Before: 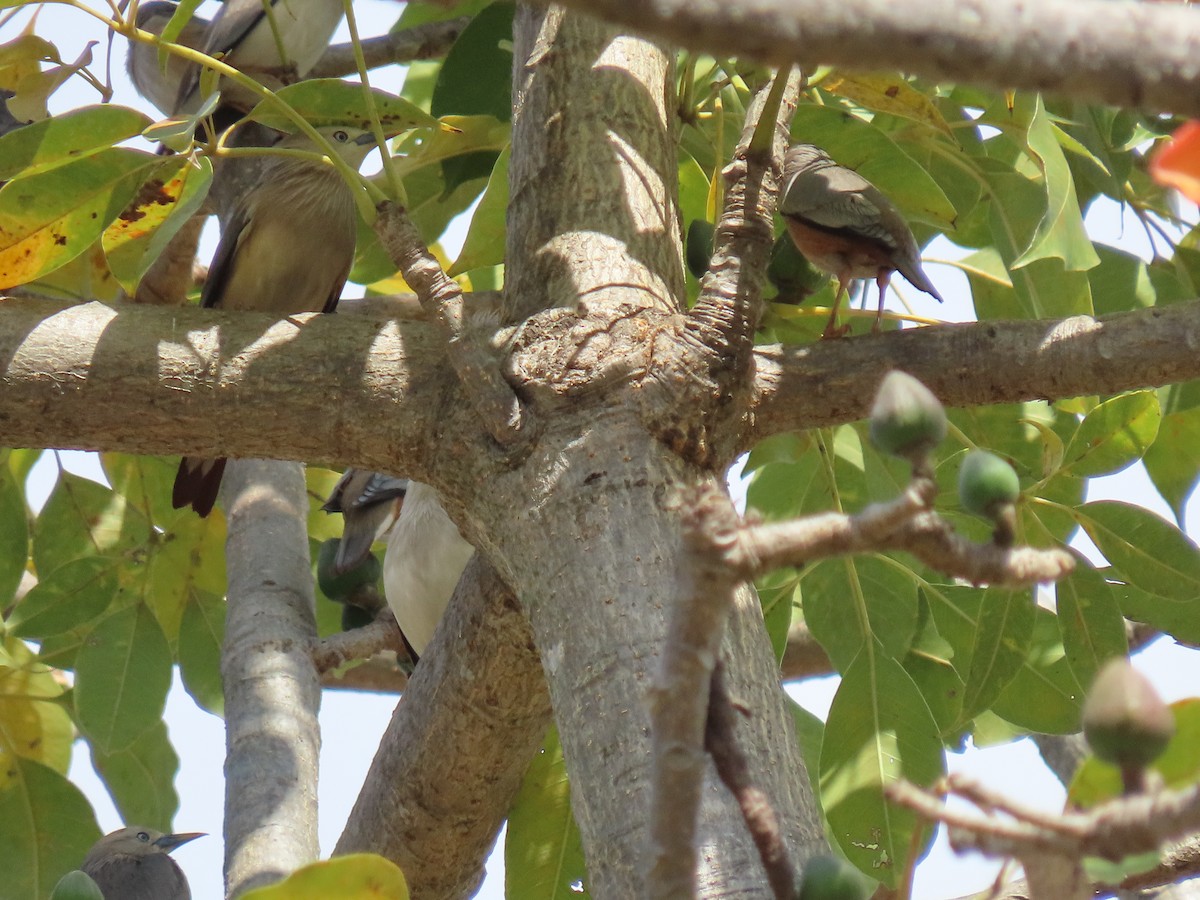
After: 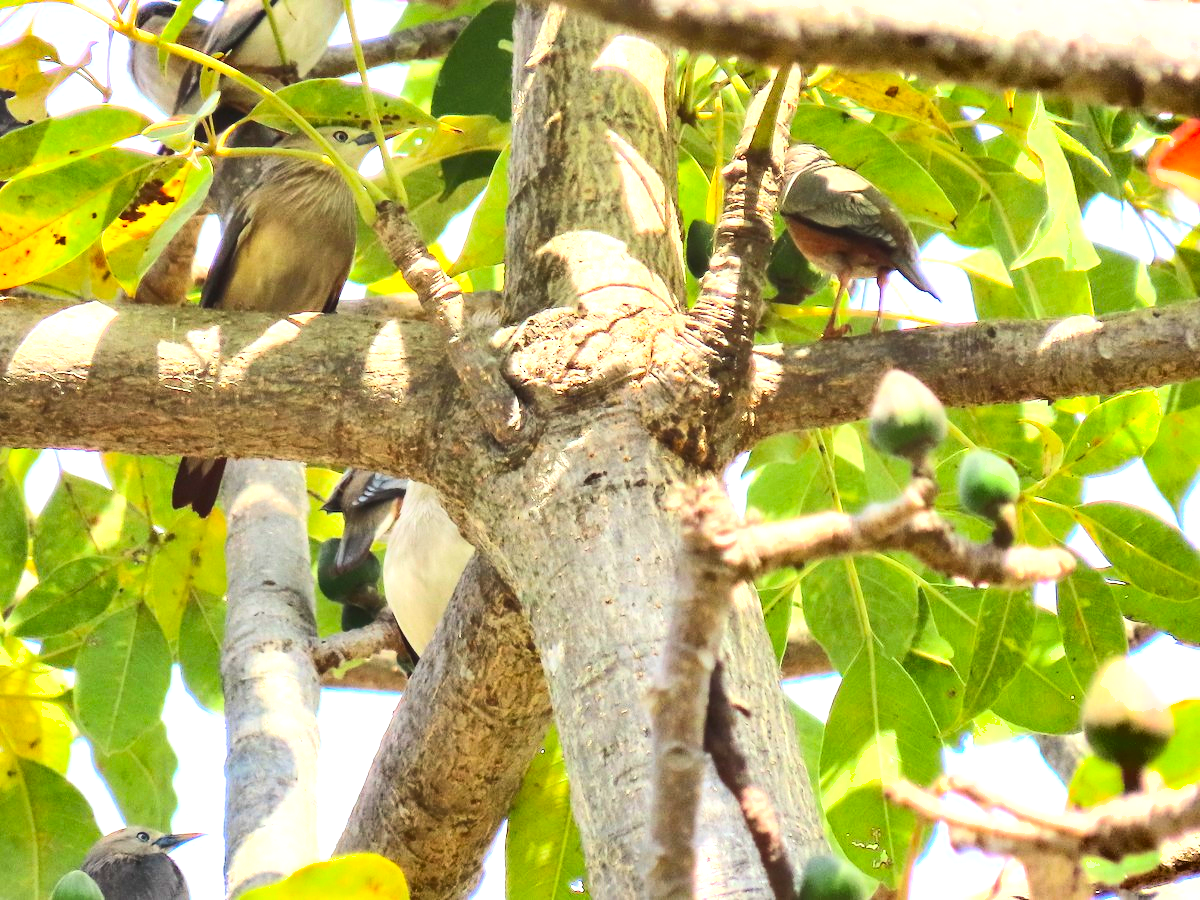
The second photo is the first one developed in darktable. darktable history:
tone equalizer: -8 EV -0.417 EV, -7 EV -0.389 EV, -6 EV -0.333 EV, -5 EV -0.222 EV, -3 EV 0.222 EV, -2 EV 0.333 EV, -1 EV 0.389 EV, +0 EV 0.417 EV, edges refinement/feathering 500, mask exposure compensation -1.57 EV, preserve details no
contrast brightness saturation: contrast 0.24, brightness 0.26, saturation 0.39
exposure: black level correction 0, exposure 1 EV, compensate exposure bias true, compensate highlight preservation false
shadows and highlights: soften with gaussian
